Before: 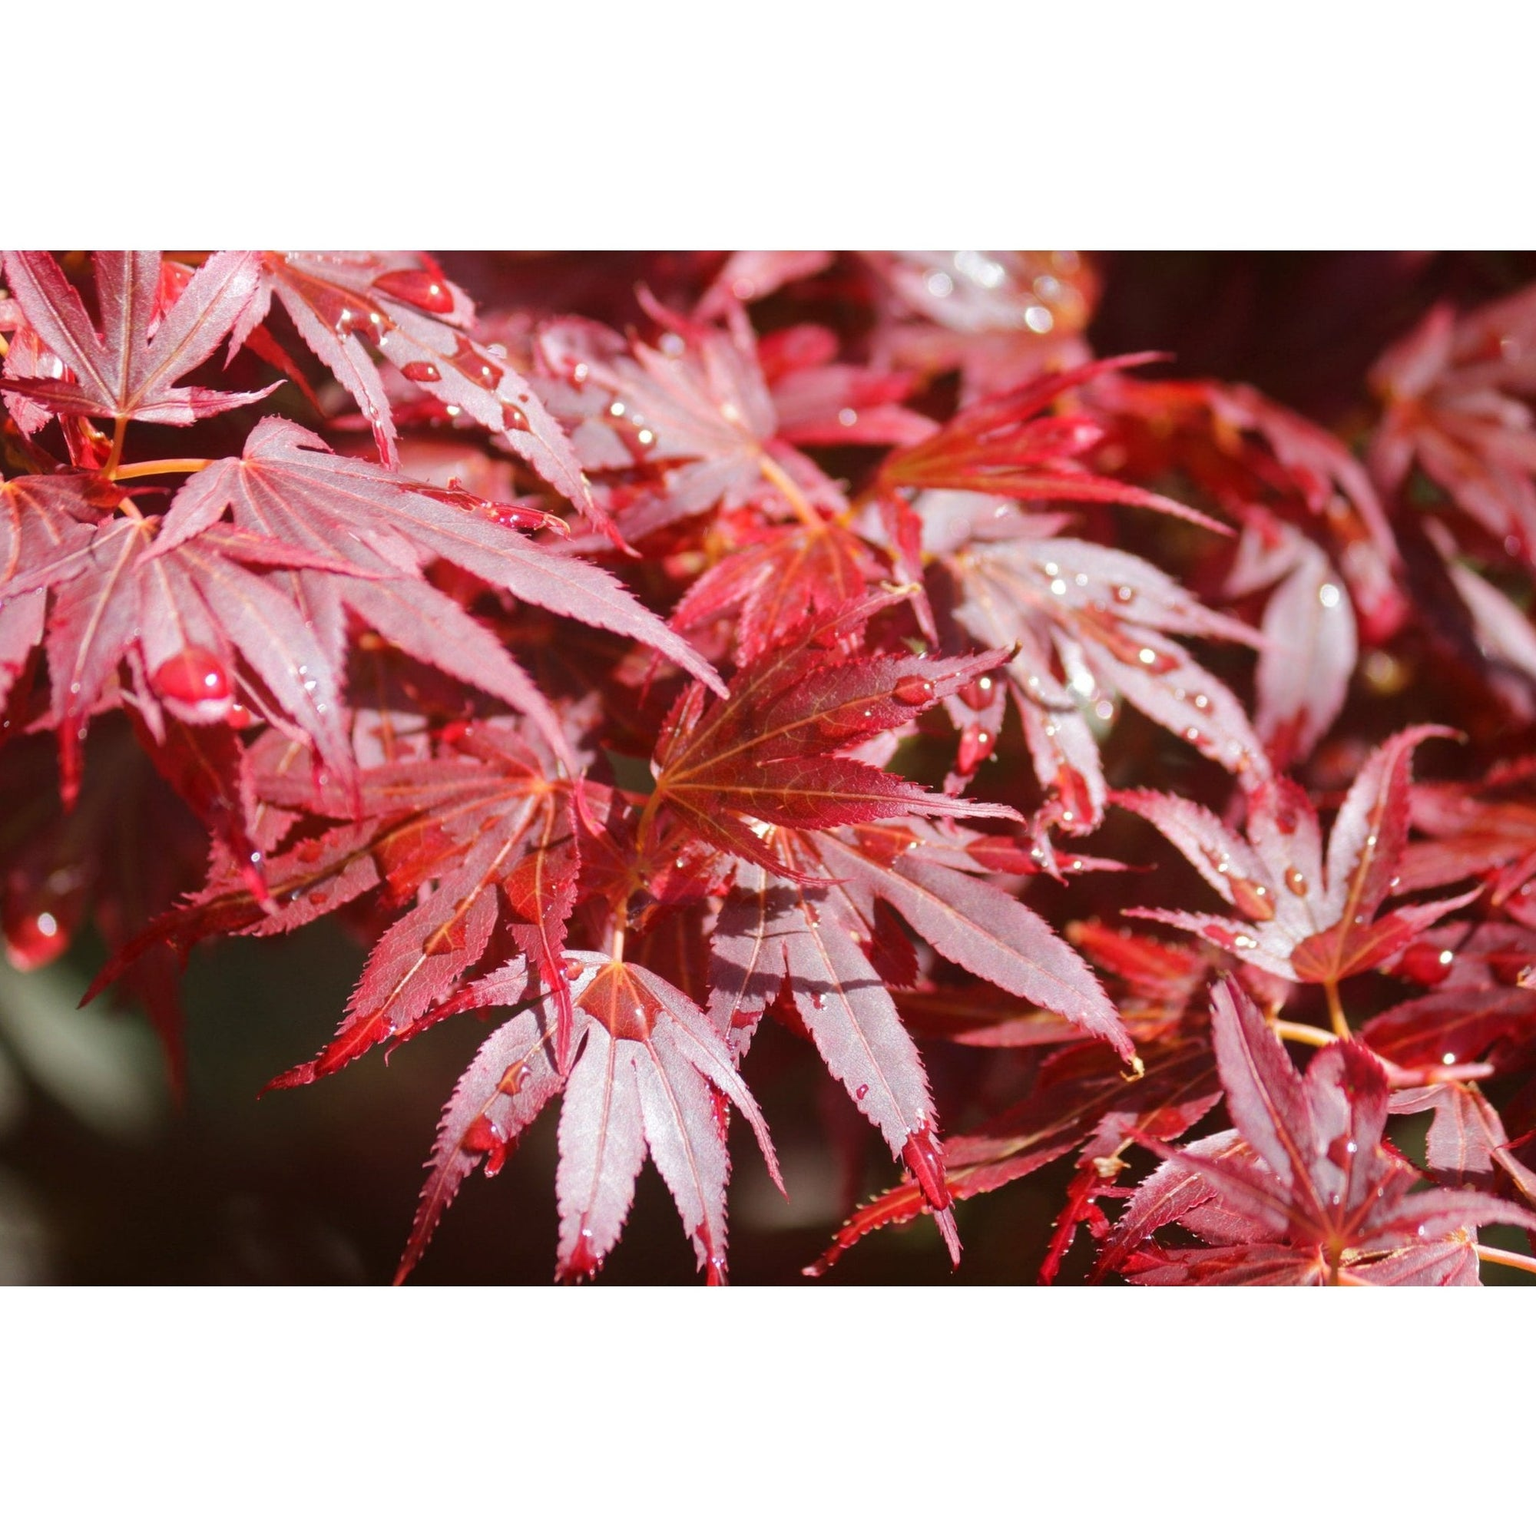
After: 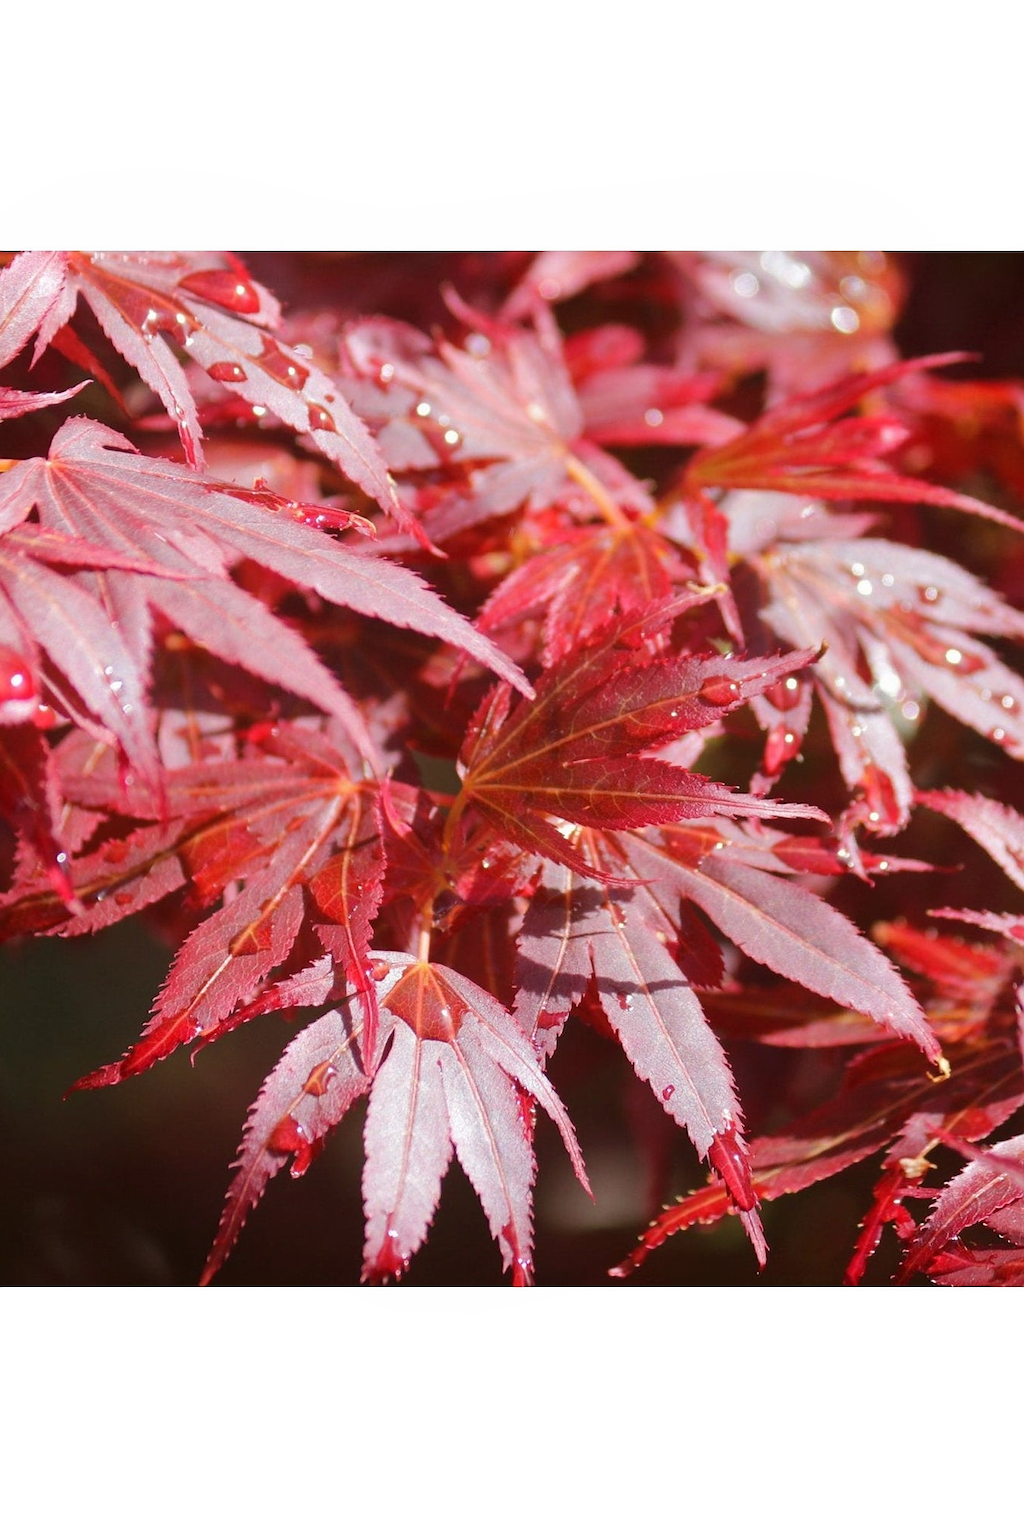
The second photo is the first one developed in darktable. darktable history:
local contrast: mode bilateral grid, contrast 100, coarseness 100, detail 94%, midtone range 0.2
sharpen: radius 1, threshold 1
crop and rotate: left 12.673%, right 20.66%
